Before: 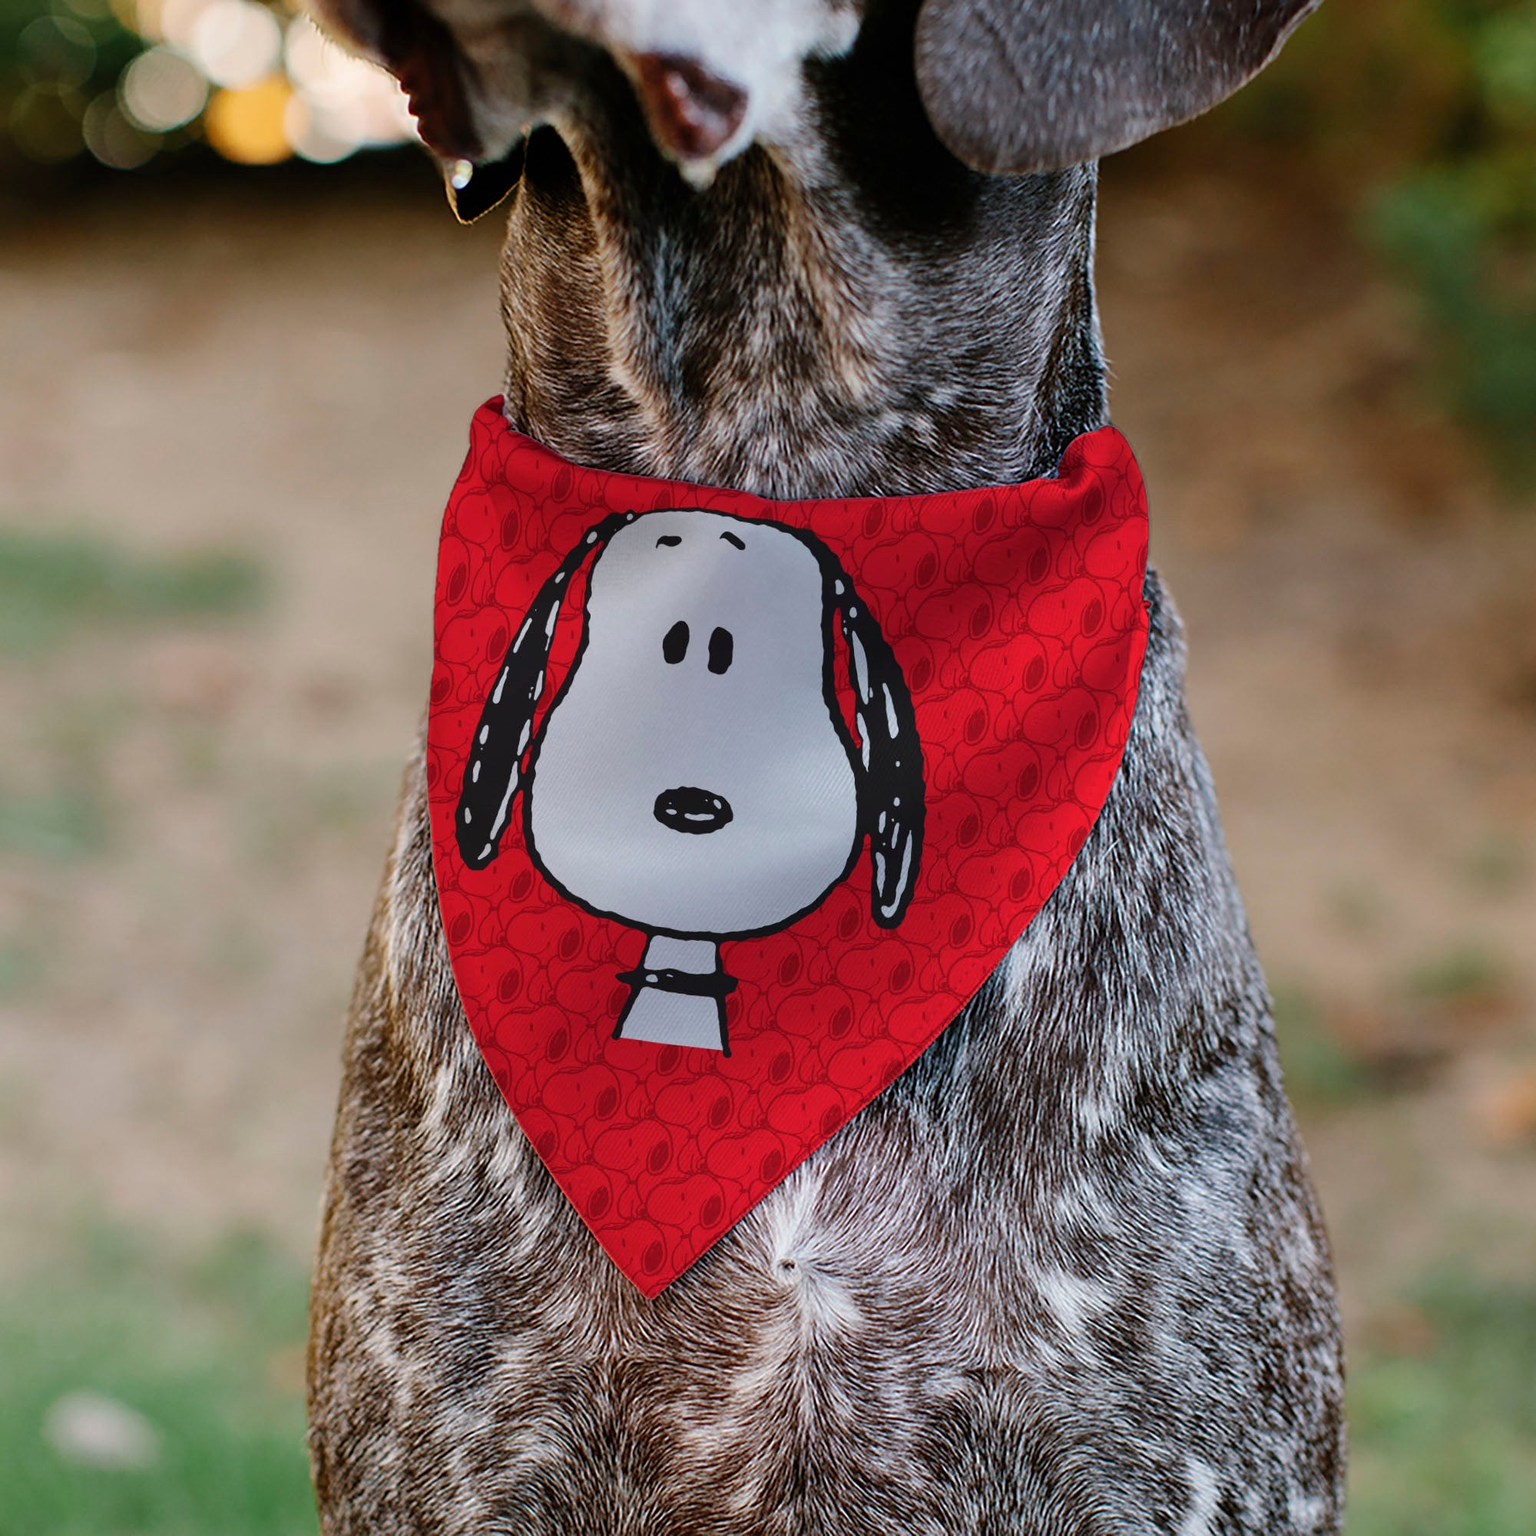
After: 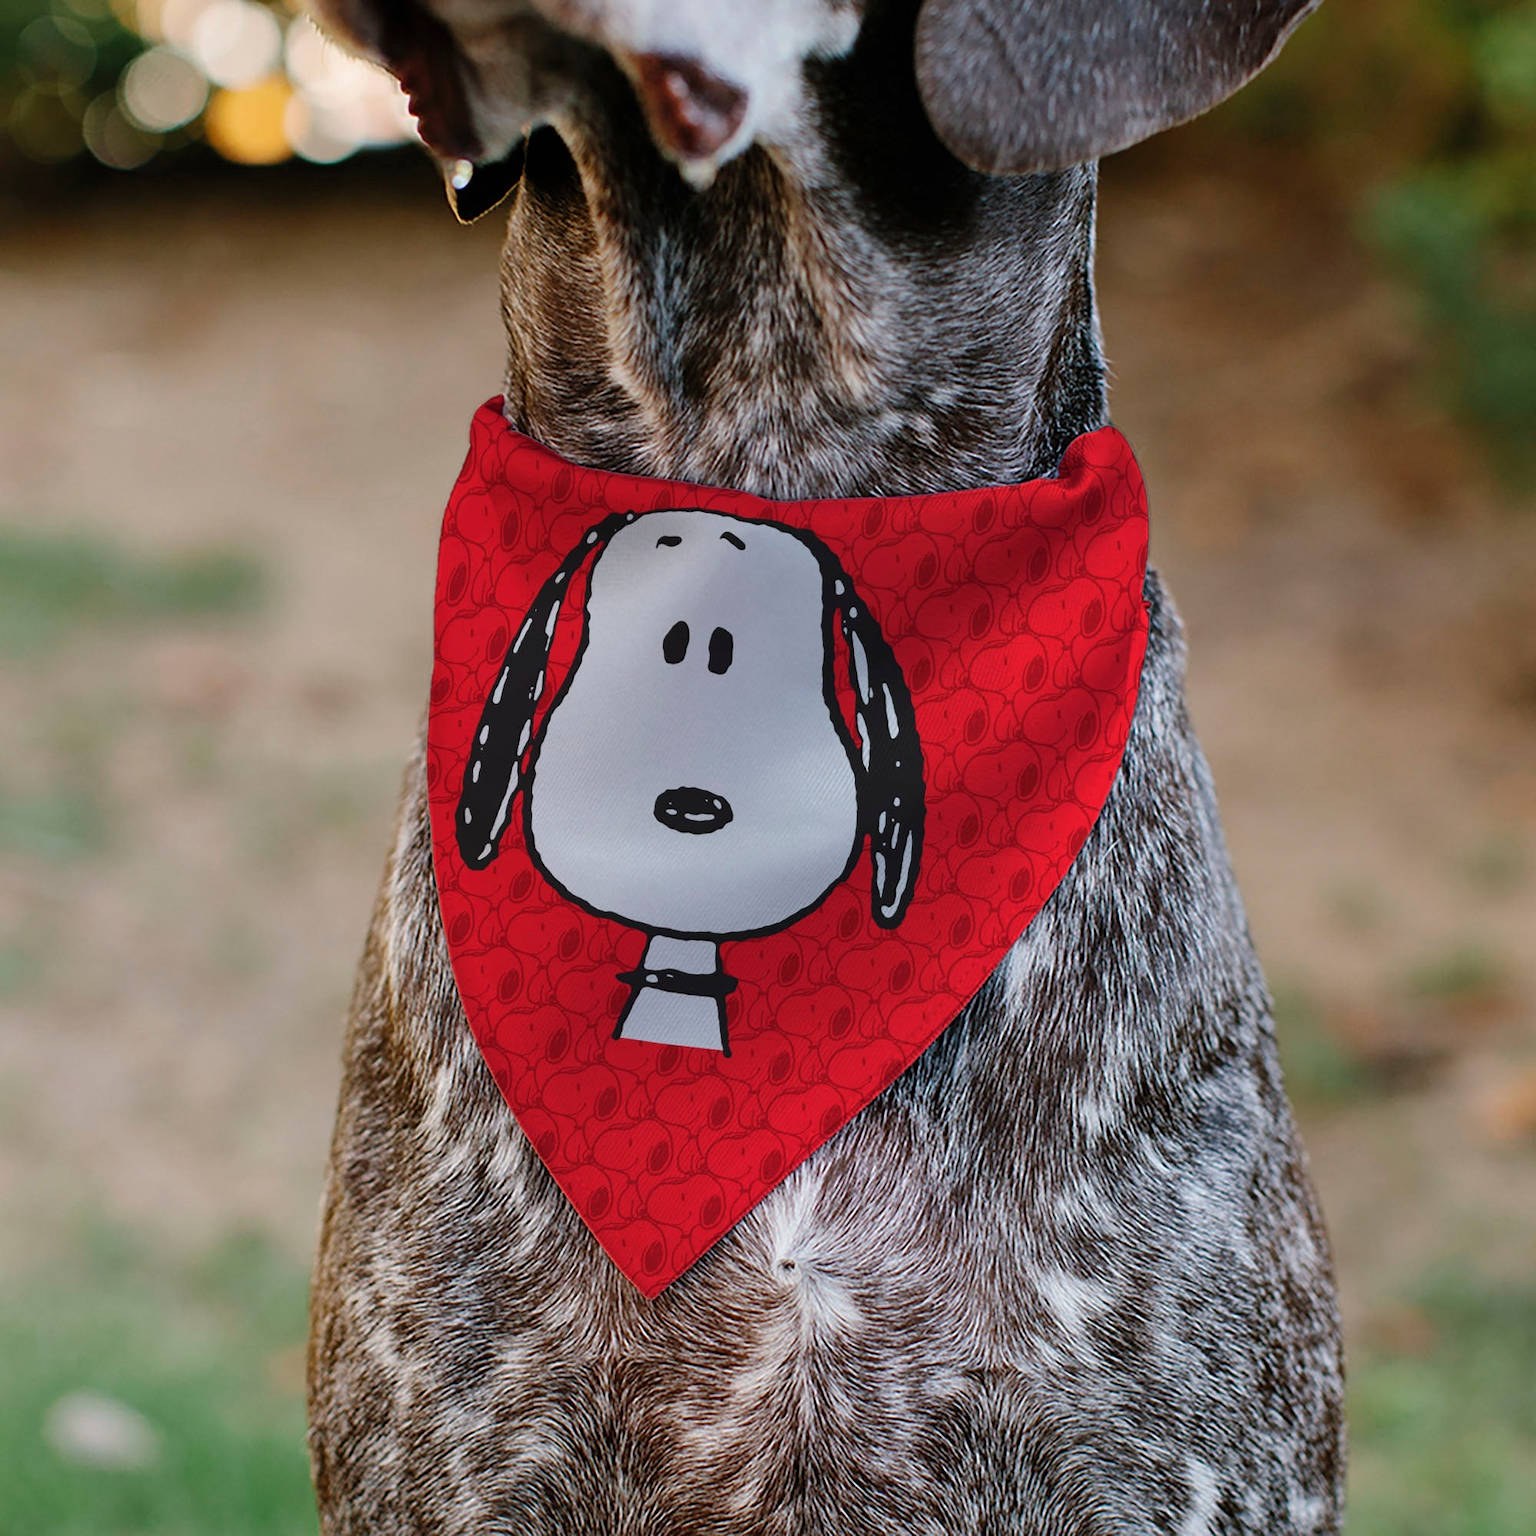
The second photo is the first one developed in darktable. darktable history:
shadows and highlights: shadows 25.71, highlights -25.57
